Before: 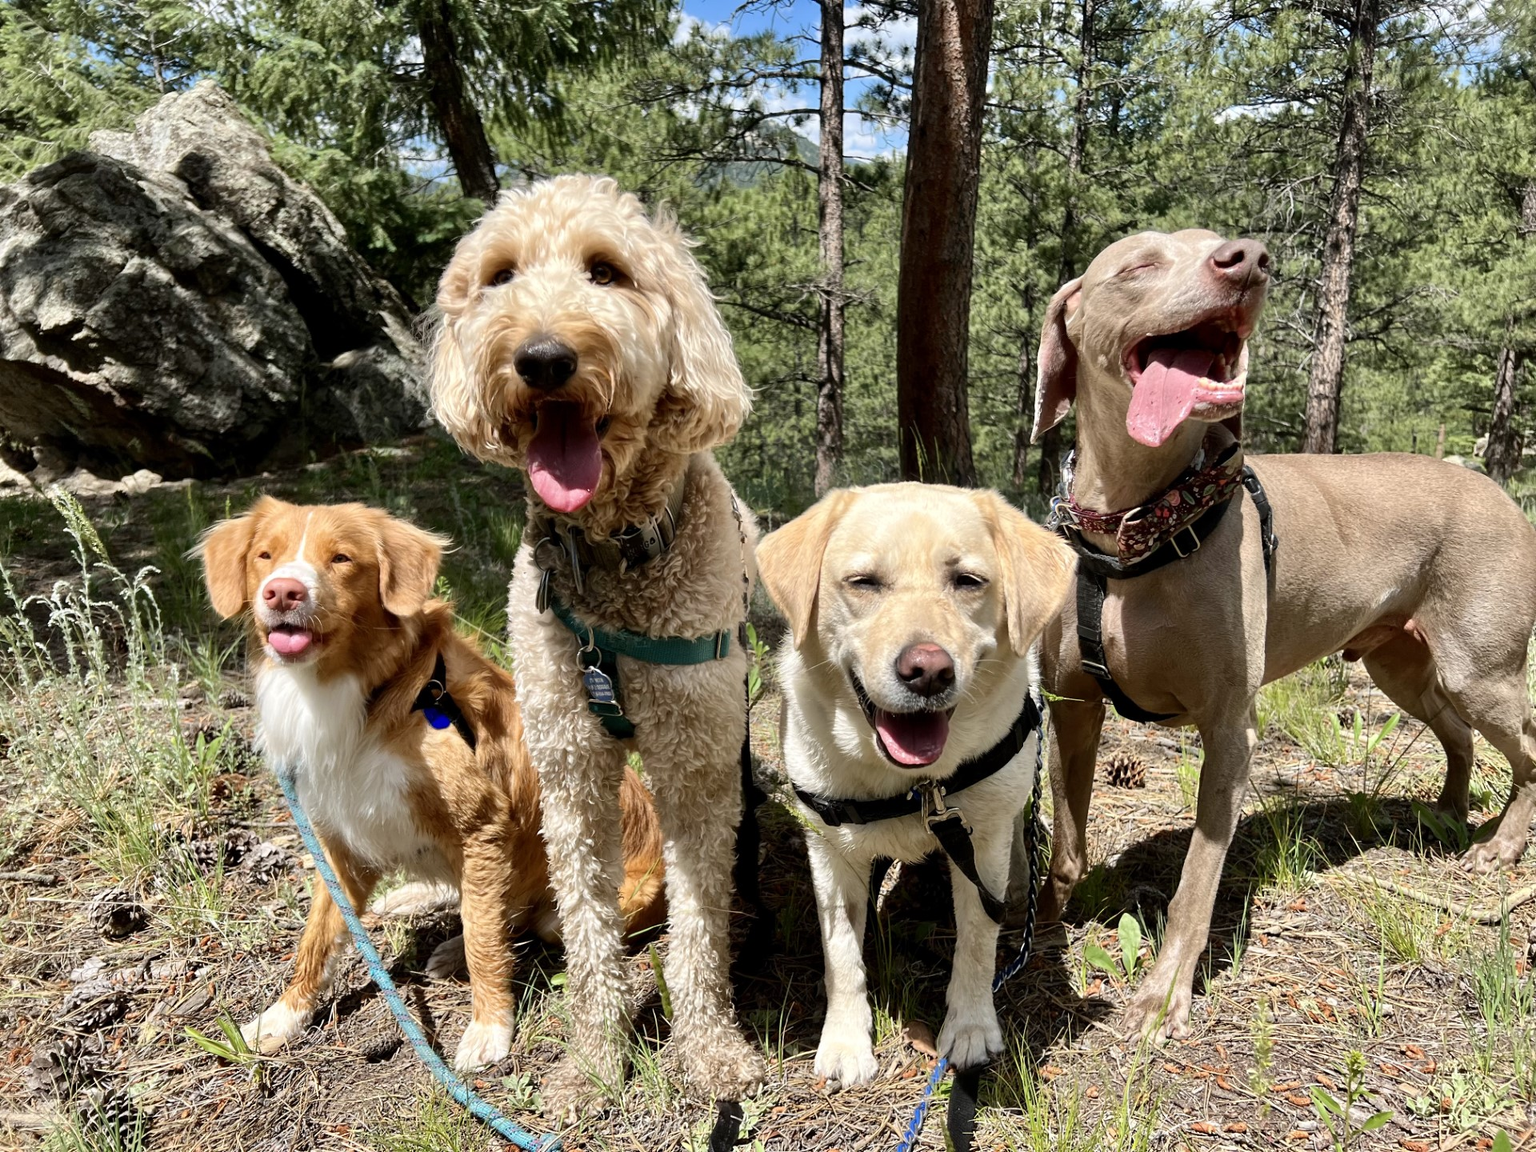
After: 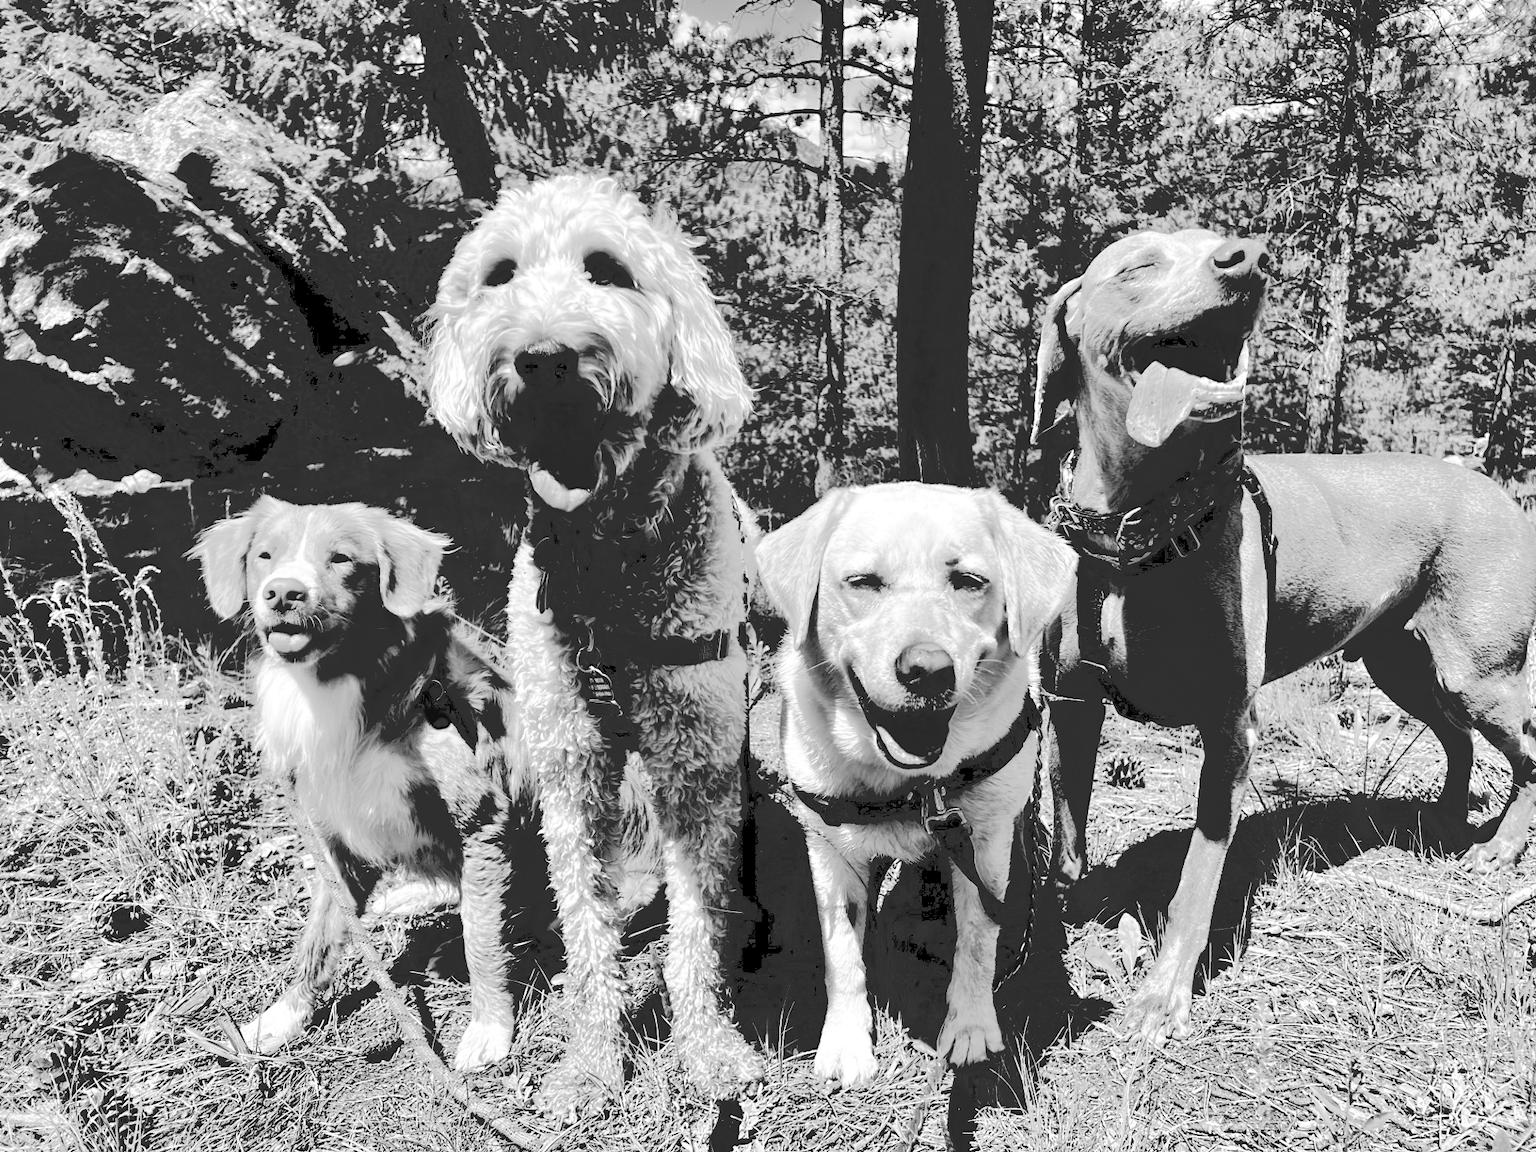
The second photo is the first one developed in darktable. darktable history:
contrast brightness saturation: contrast 0.15, brightness 0.05
monochrome: on, module defaults
base curve: curves: ch0 [(0.065, 0.026) (0.236, 0.358) (0.53, 0.546) (0.777, 0.841) (0.924, 0.992)], preserve colors average RGB
